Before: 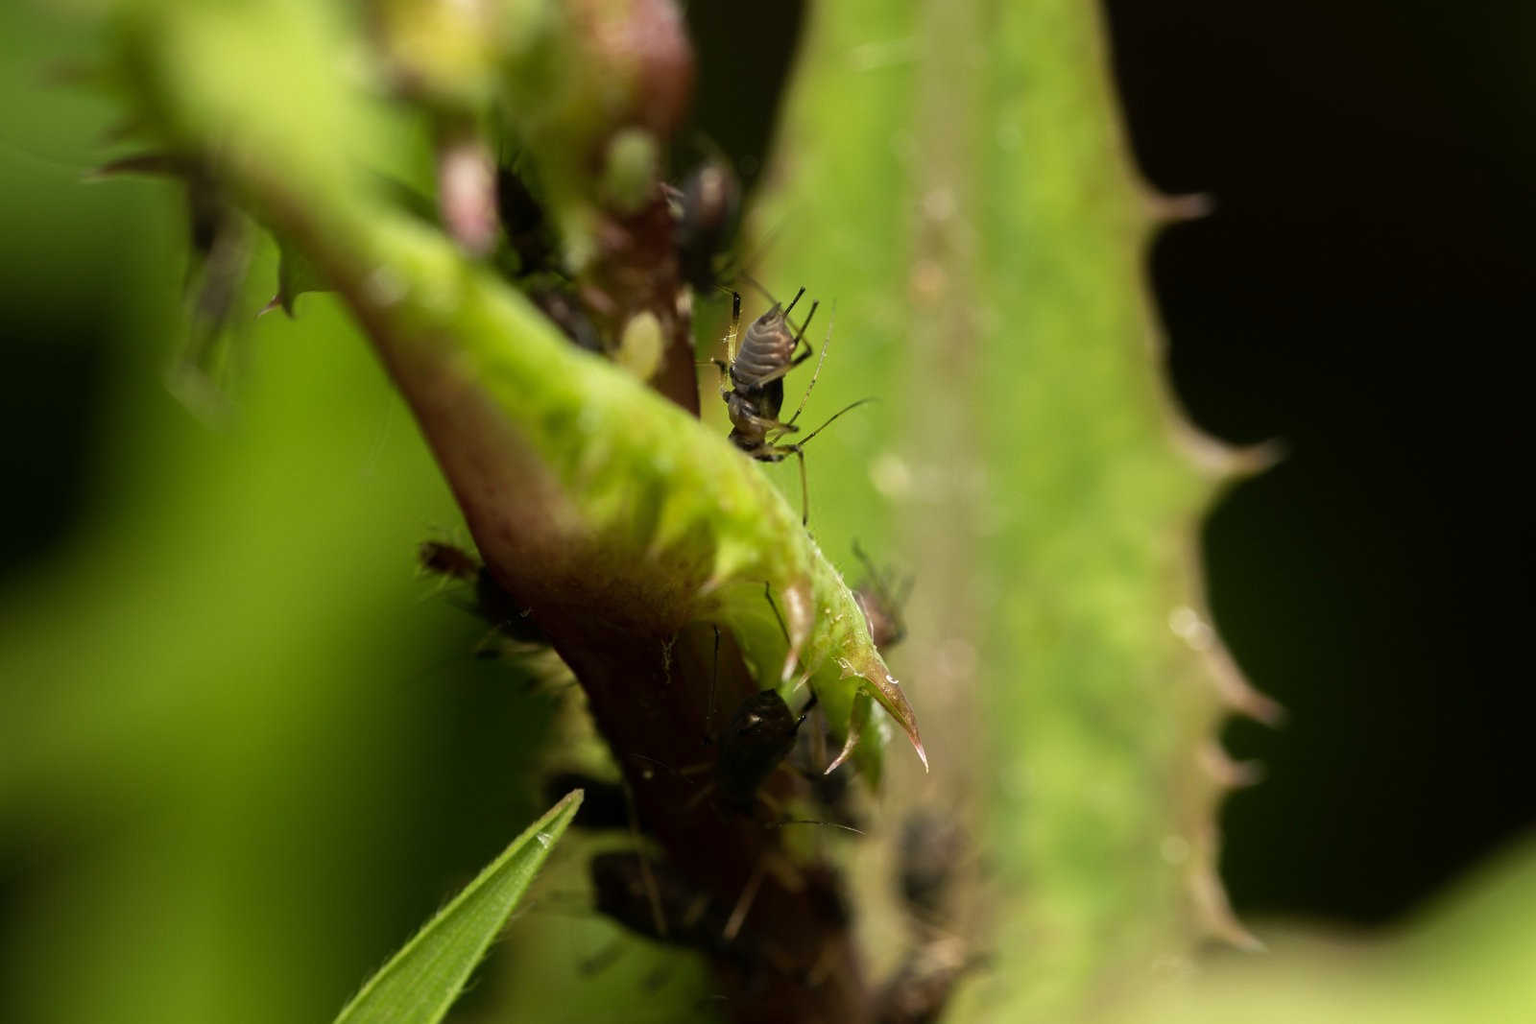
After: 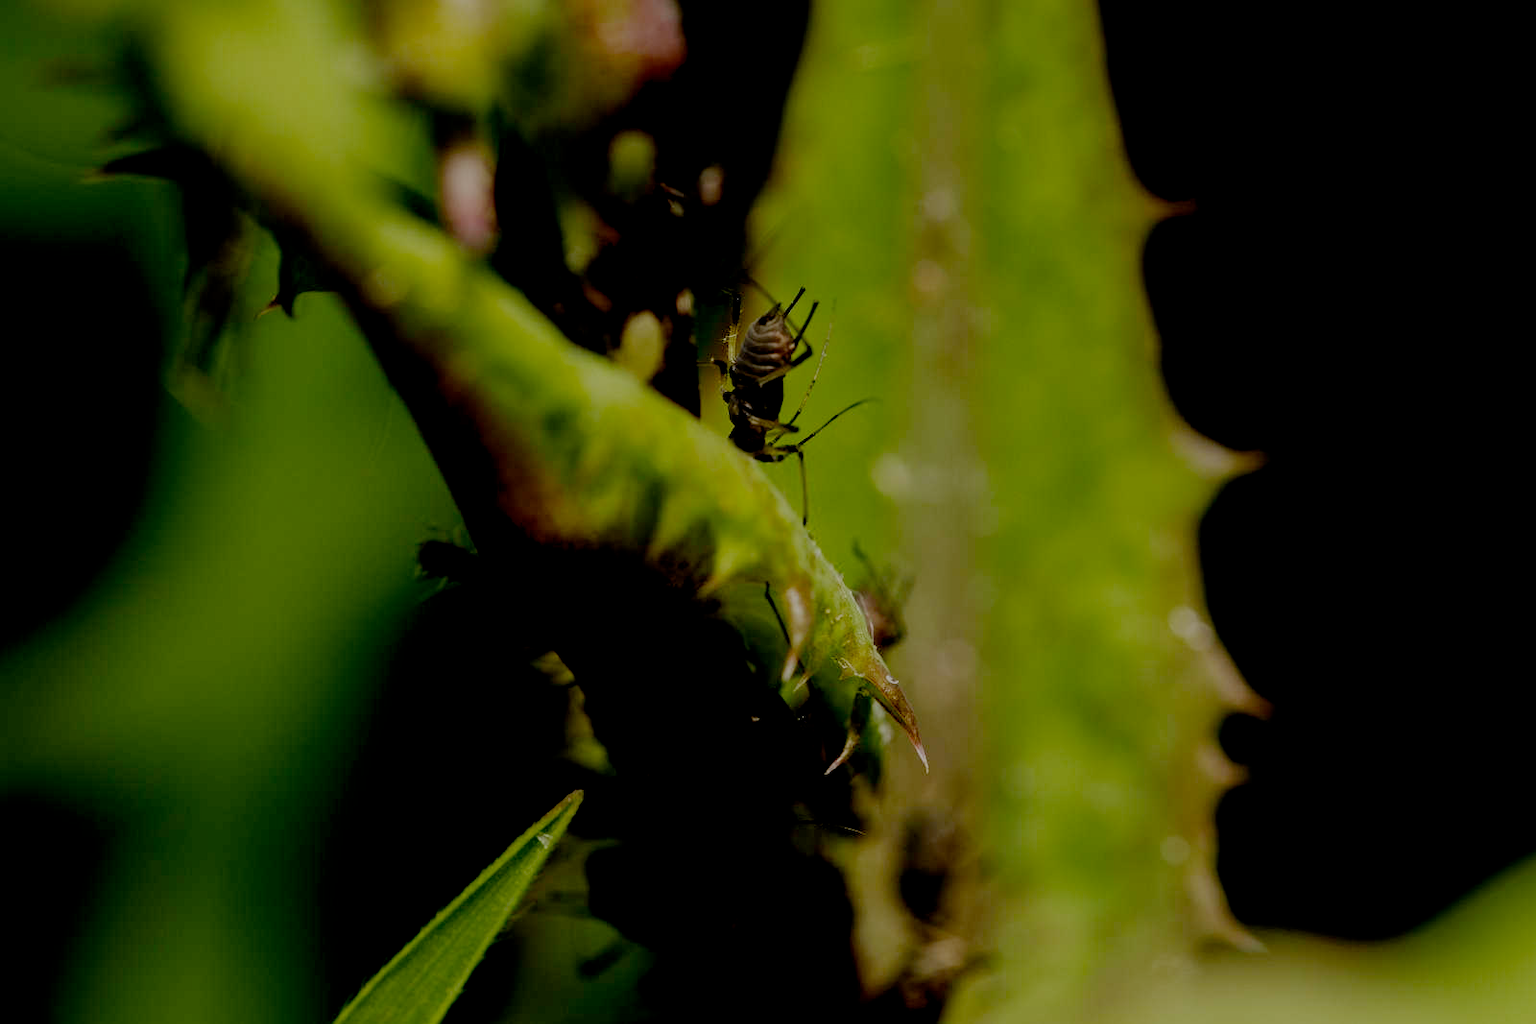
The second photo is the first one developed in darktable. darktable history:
exposure: black level correction 0.046, exposure -0.228 EV, compensate highlight preservation false
filmic rgb: middle gray luminance 30%, black relative exposure -9 EV, white relative exposure 7 EV, threshold 6 EV, target black luminance 0%, hardness 2.94, latitude 2.04%, contrast 0.963, highlights saturation mix 5%, shadows ↔ highlights balance 12.16%, add noise in highlights 0, preserve chrominance no, color science v3 (2019), use custom middle-gray values true, iterations of high-quality reconstruction 0, contrast in highlights soft, enable highlight reconstruction true
